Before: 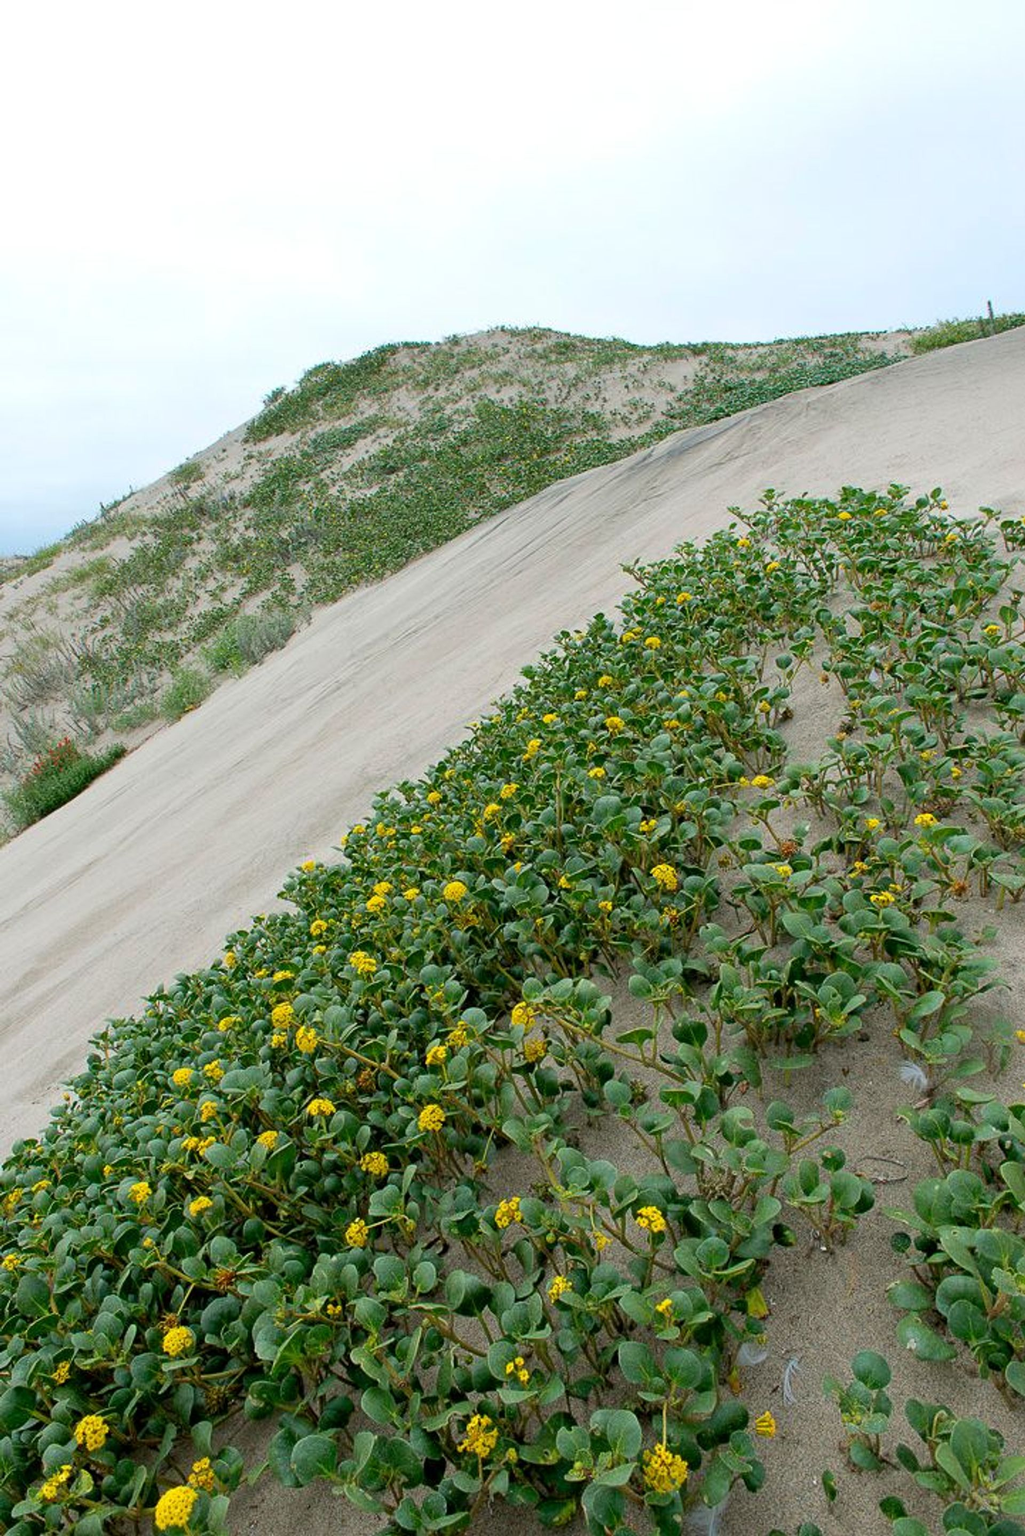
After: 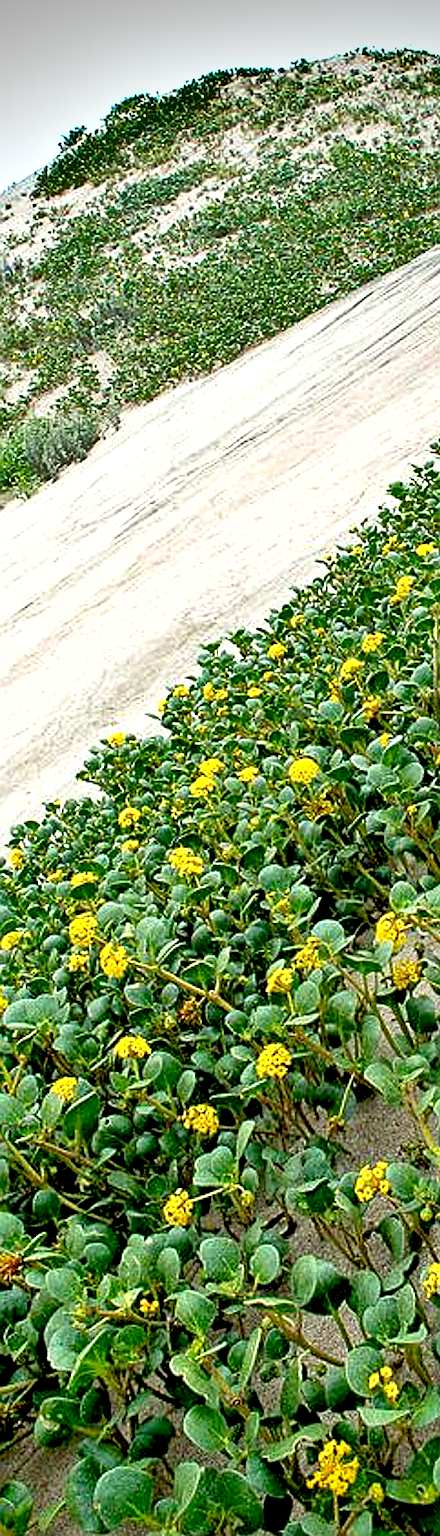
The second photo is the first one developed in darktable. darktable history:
crop and rotate: left 21.28%, top 18.842%, right 45.16%, bottom 2.98%
exposure: black level correction 0.01, exposure 1 EV, compensate highlight preservation false
sharpen: on, module defaults
vignetting: fall-off start 97.13%, saturation 0.378, width/height ratio 1.187, dithering 8-bit output
shadows and highlights: shadows 52.81, soften with gaussian
contrast equalizer: y [[0.502, 0.505, 0.512, 0.529, 0.564, 0.588], [0.5 ×6], [0.502, 0.505, 0.512, 0.529, 0.564, 0.588], [0, 0.001, 0.001, 0.004, 0.008, 0.011], [0, 0.001, 0.001, 0.004, 0.008, 0.011]]
haze removal: compatibility mode true, adaptive false
